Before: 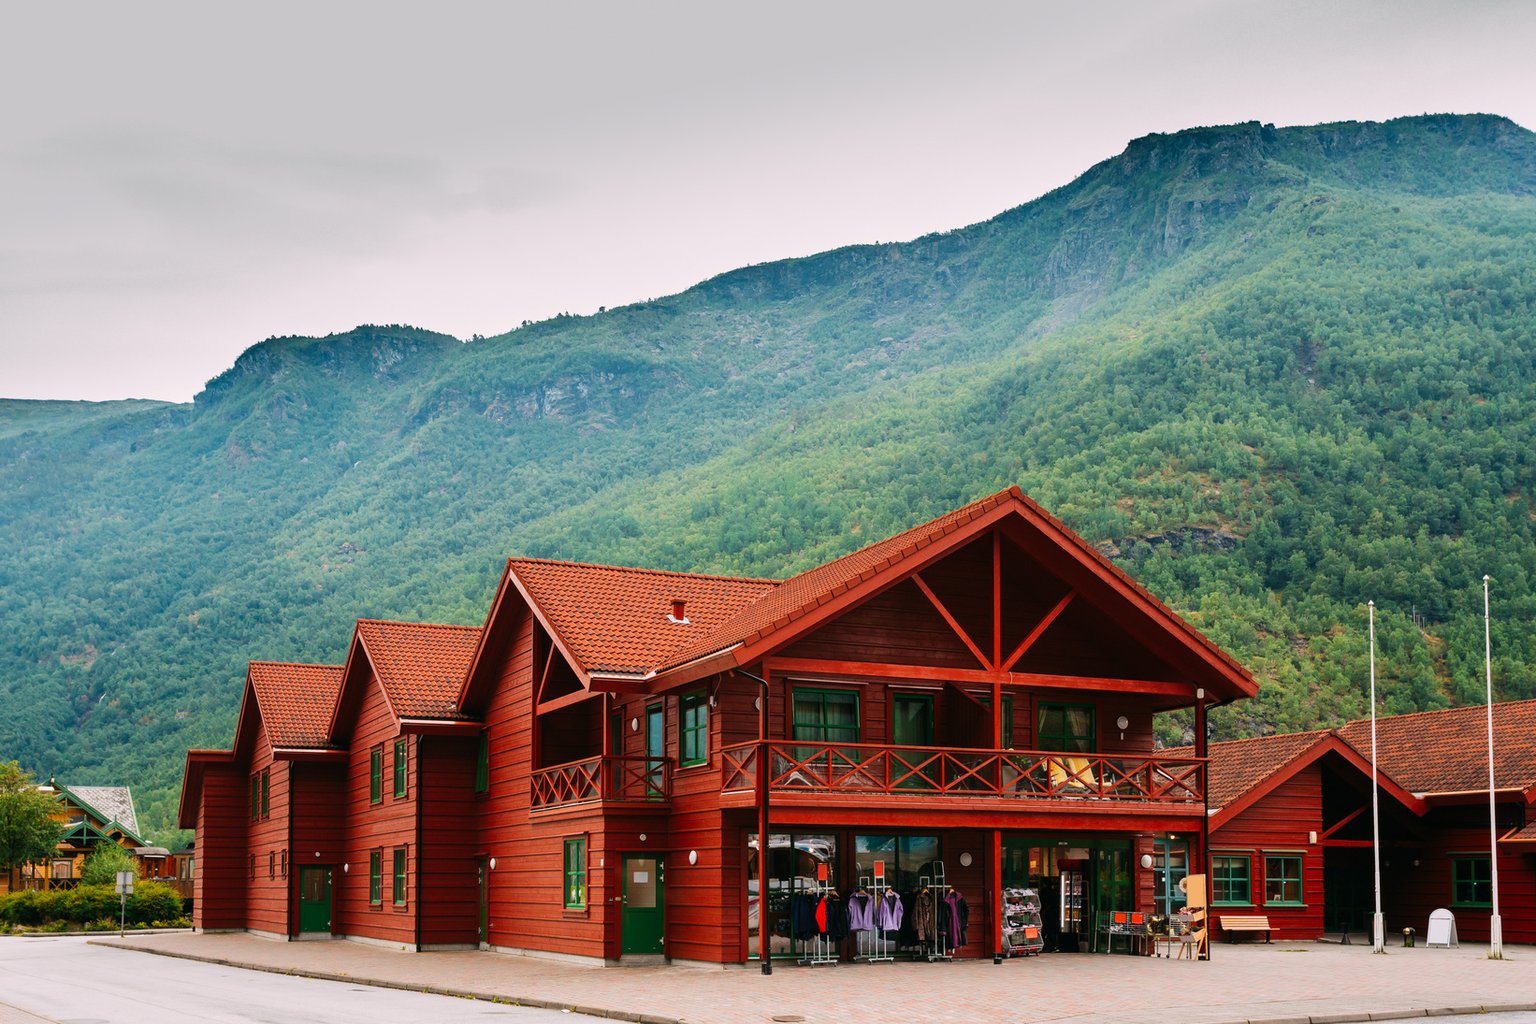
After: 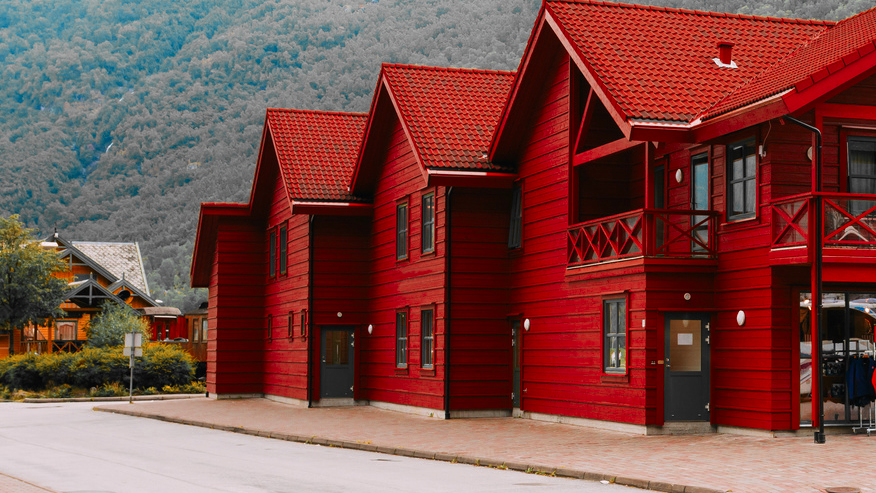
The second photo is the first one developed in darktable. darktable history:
crop and rotate: top 54.778%, right 46.61%, bottom 0.159%
color zones: curves: ch0 [(0, 0.363) (0.128, 0.373) (0.25, 0.5) (0.402, 0.407) (0.521, 0.525) (0.63, 0.559) (0.729, 0.662) (0.867, 0.471)]; ch1 [(0, 0.515) (0.136, 0.618) (0.25, 0.5) (0.378, 0) (0.516, 0) (0.622, 0.593) (0.737, 0.819) (0.87, 0.593)]; ch2 [(0, 0.529) (0.128, 0.471) (0.282, 0.451) (0.386, 0.662) (0.516, 0.525) (0.633, 0.554) (0.75, 0.62) (0.875, 0.441)]
